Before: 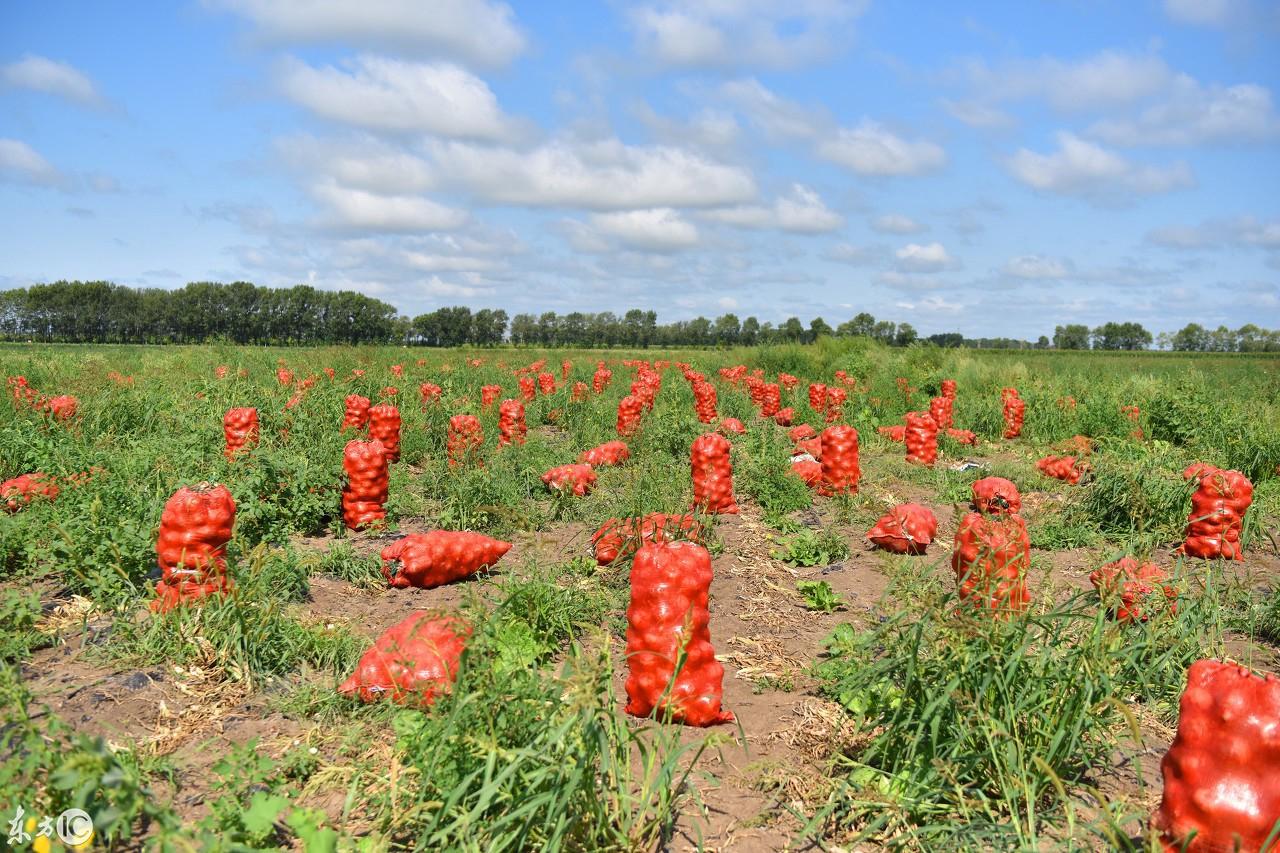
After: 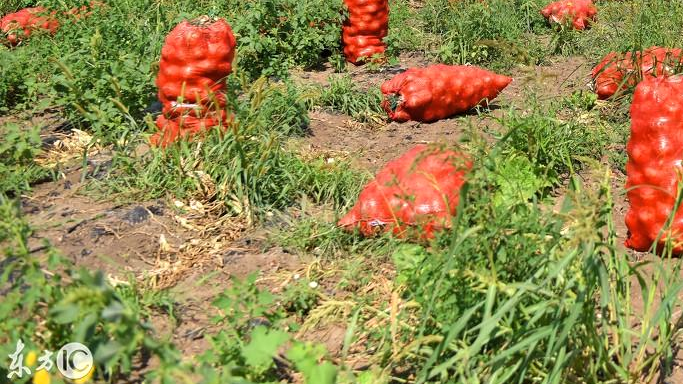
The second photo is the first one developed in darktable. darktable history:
crop and rotate: top 54.778%, right 46.61%, bottom 0.159%
levels: levels [0.016, 0.492, 0.969]
